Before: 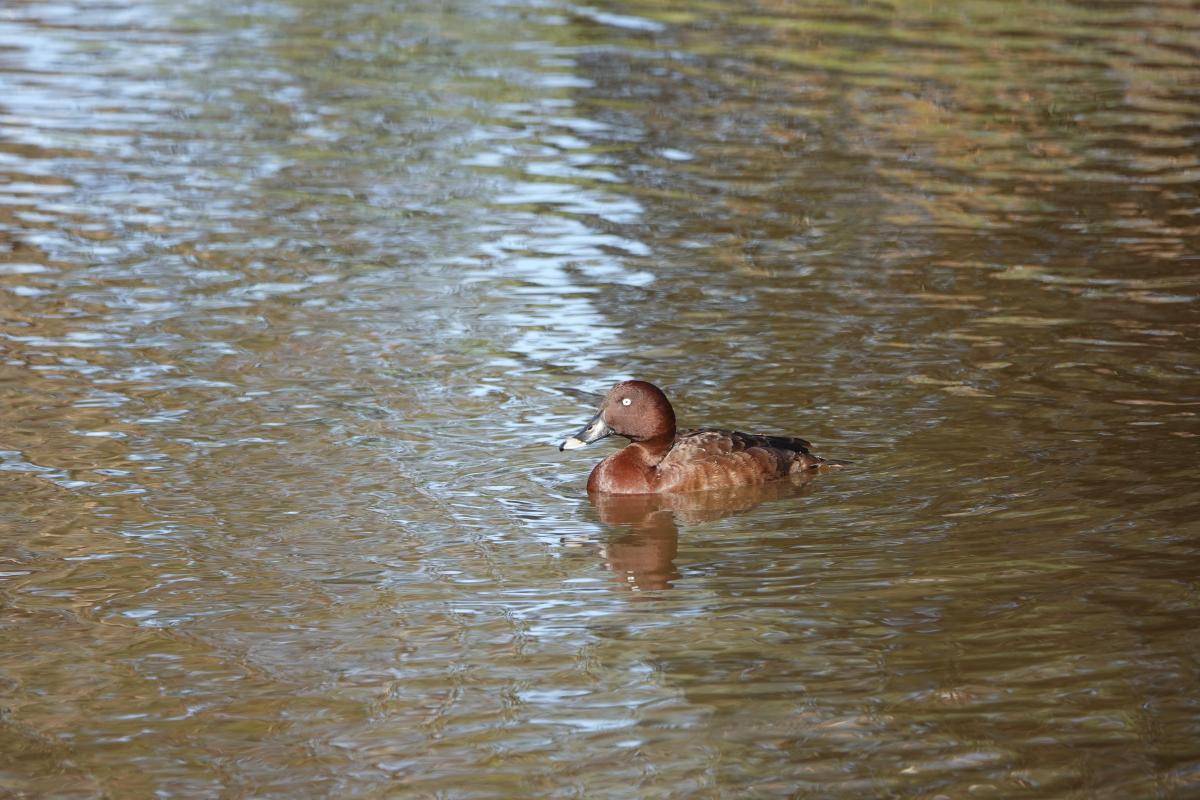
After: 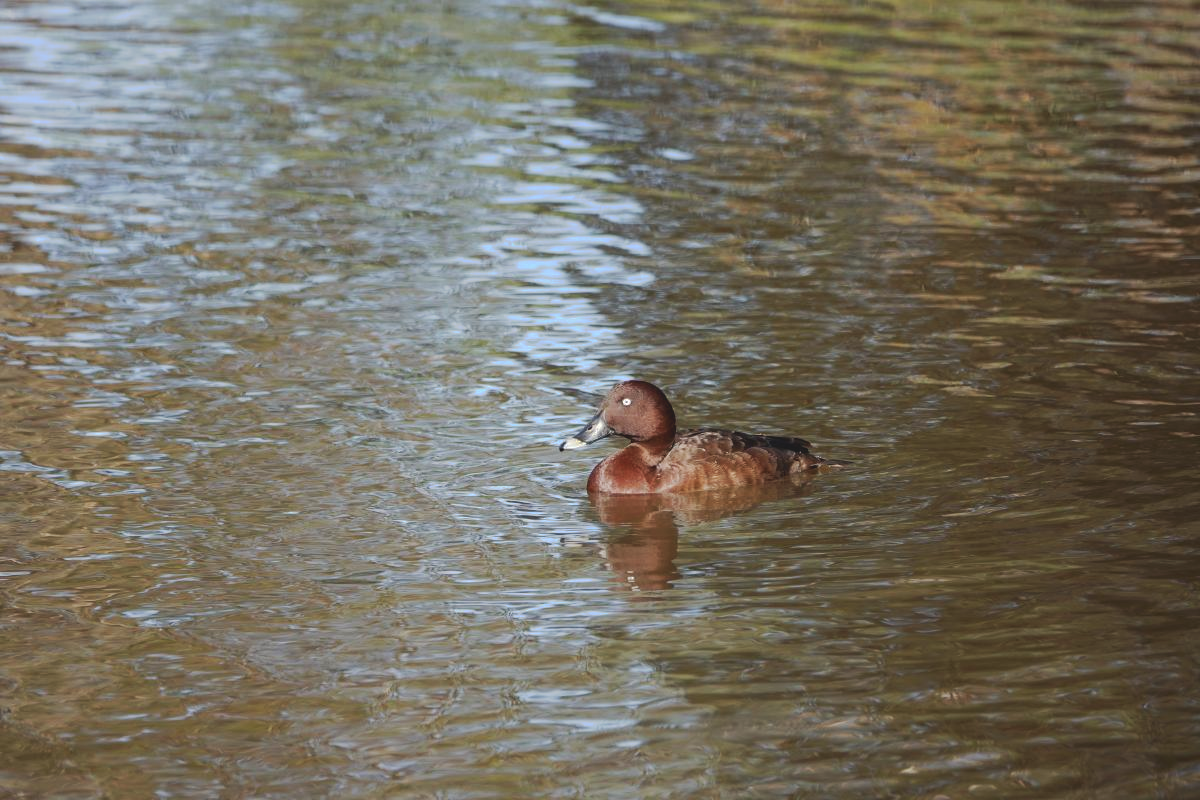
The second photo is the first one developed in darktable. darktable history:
tone curve: curves: ch0 [(0, 0) (0.003, 0.096) (0.011, 0.096) (0.025, 0.098) (0.044, 0.099) (0.069, 0.106) (0.1, 0.128) (0.136, 0.153) (0.177, 0.186) (0.224, 0.218) (0.277, 0.265) (0.335, 0.316) (0.399, 0.374) (0.468, 0.445) (0.543, 0.526) (0.623, 0.605) (0.709, 0.681) (0.801, 0.758) (0.898, 0.819) (1, 1)], preserve colors none
